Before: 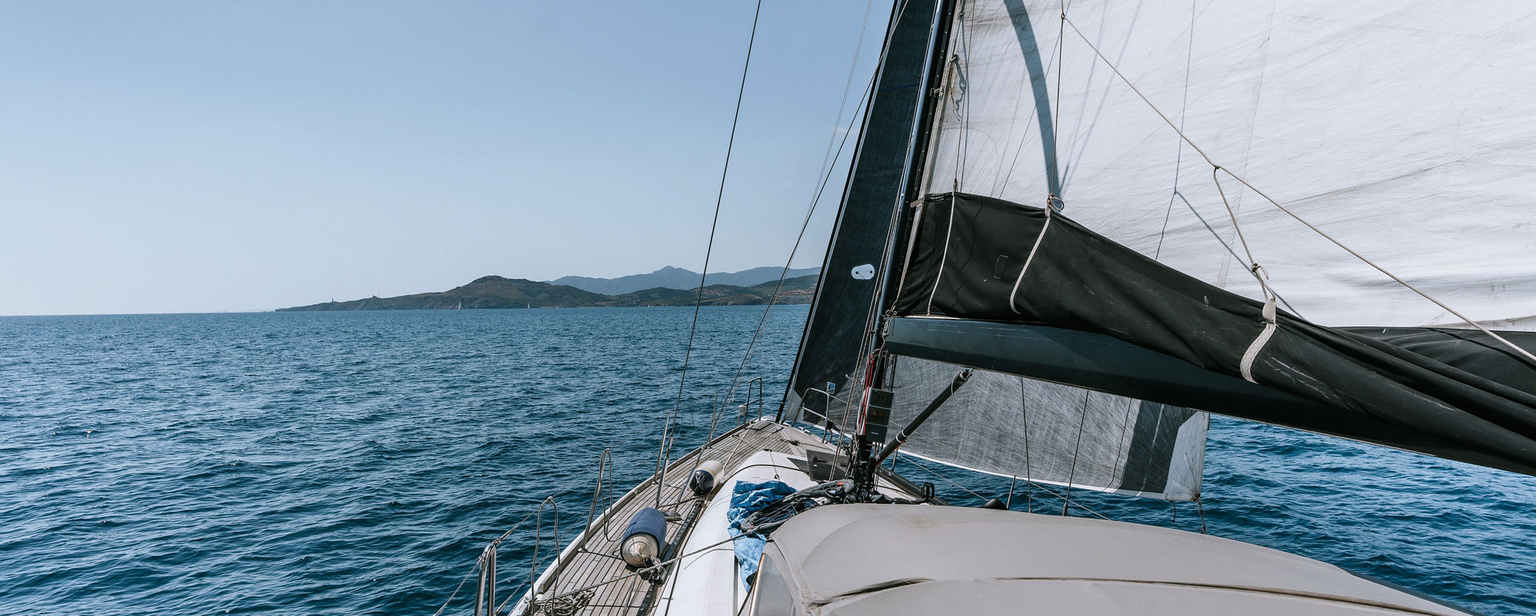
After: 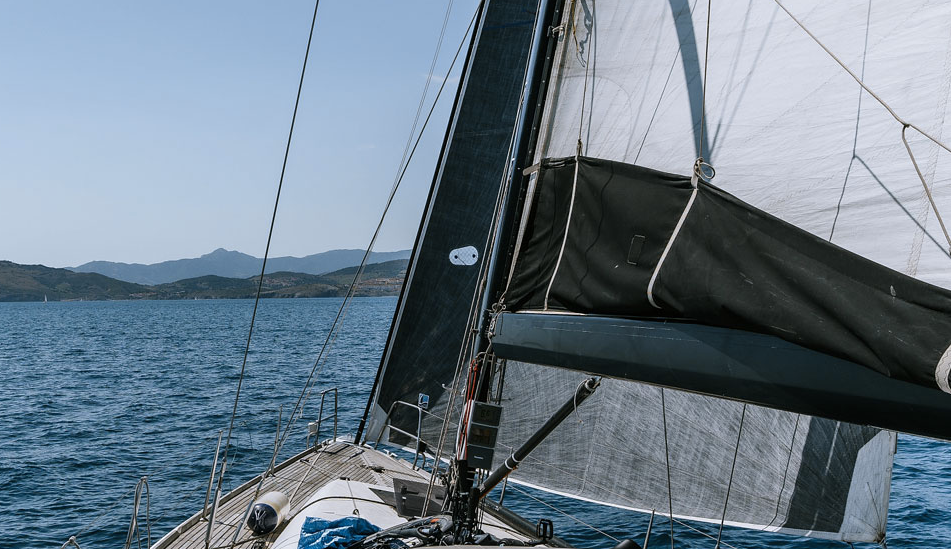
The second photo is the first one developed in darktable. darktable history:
crop: left 32.075%, top 10.976%, right 18.355%, bottom 17.596%
color contrast: green-magenta contrast 0.8, blue-yellow contrast 1.1, unbound 0
